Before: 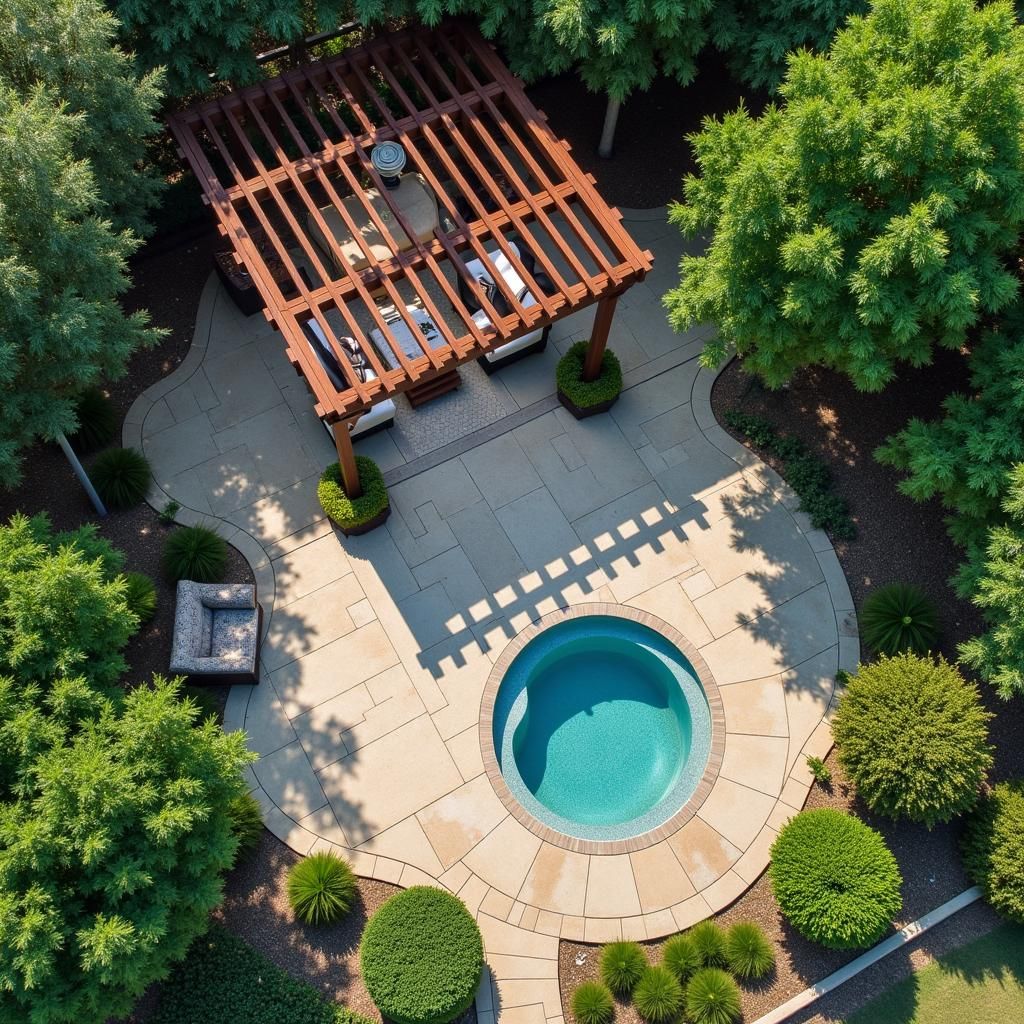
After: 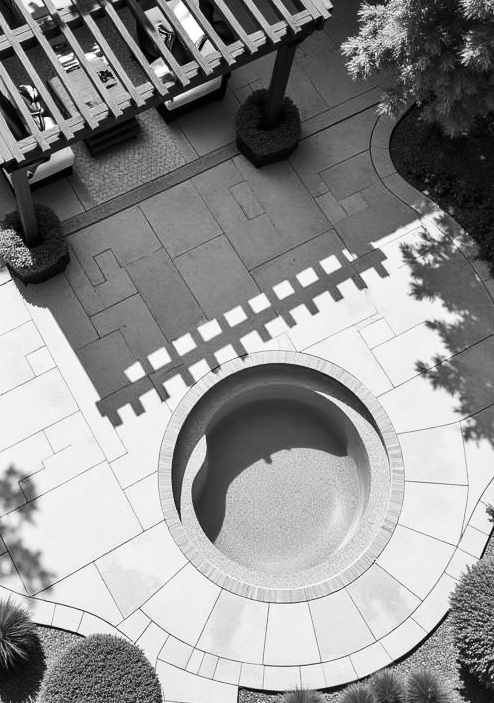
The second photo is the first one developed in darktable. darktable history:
contrast brightness saturation: contrast 0.28
crop: left 31.379%, top 24.658%, right 20.326%, bottom 6.628%
monochrome: on, module defaults
white balance: red 1.029, blue 0.92
